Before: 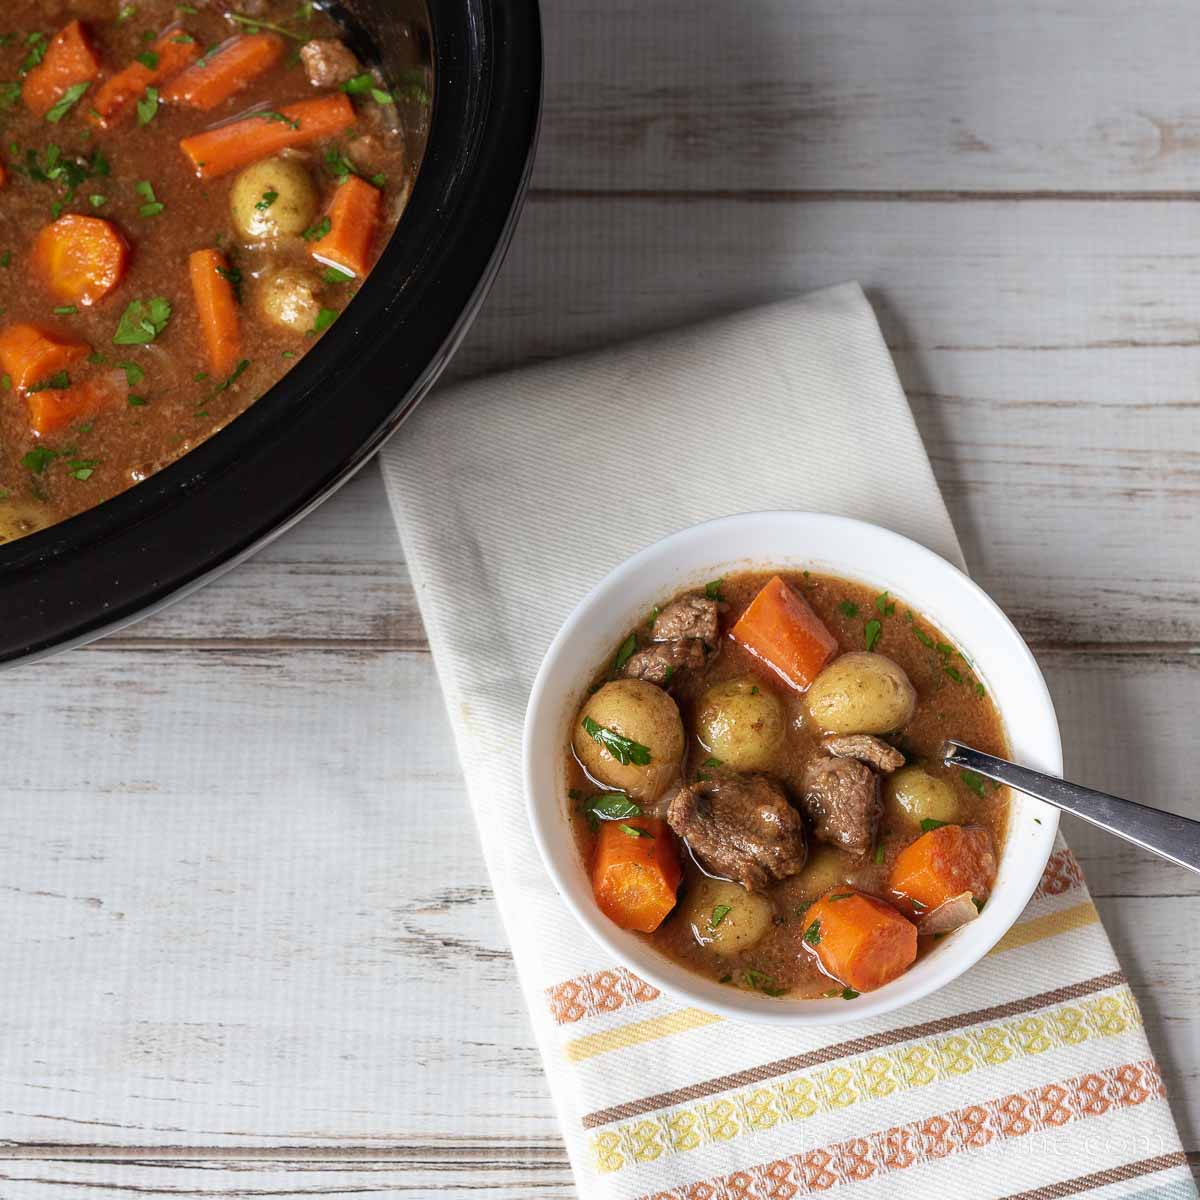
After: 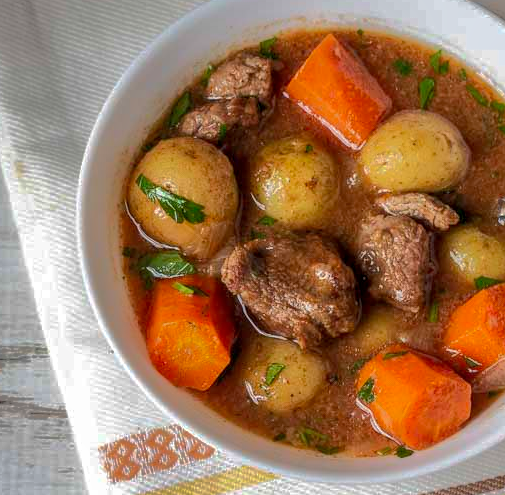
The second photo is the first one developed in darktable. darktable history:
shadows and highlights: shadows 38.33, highlights -74.13
local contrast: on, module defaults
crop: left 37.242%, top 45.191%, right 20.644%, bottom 13.532%
